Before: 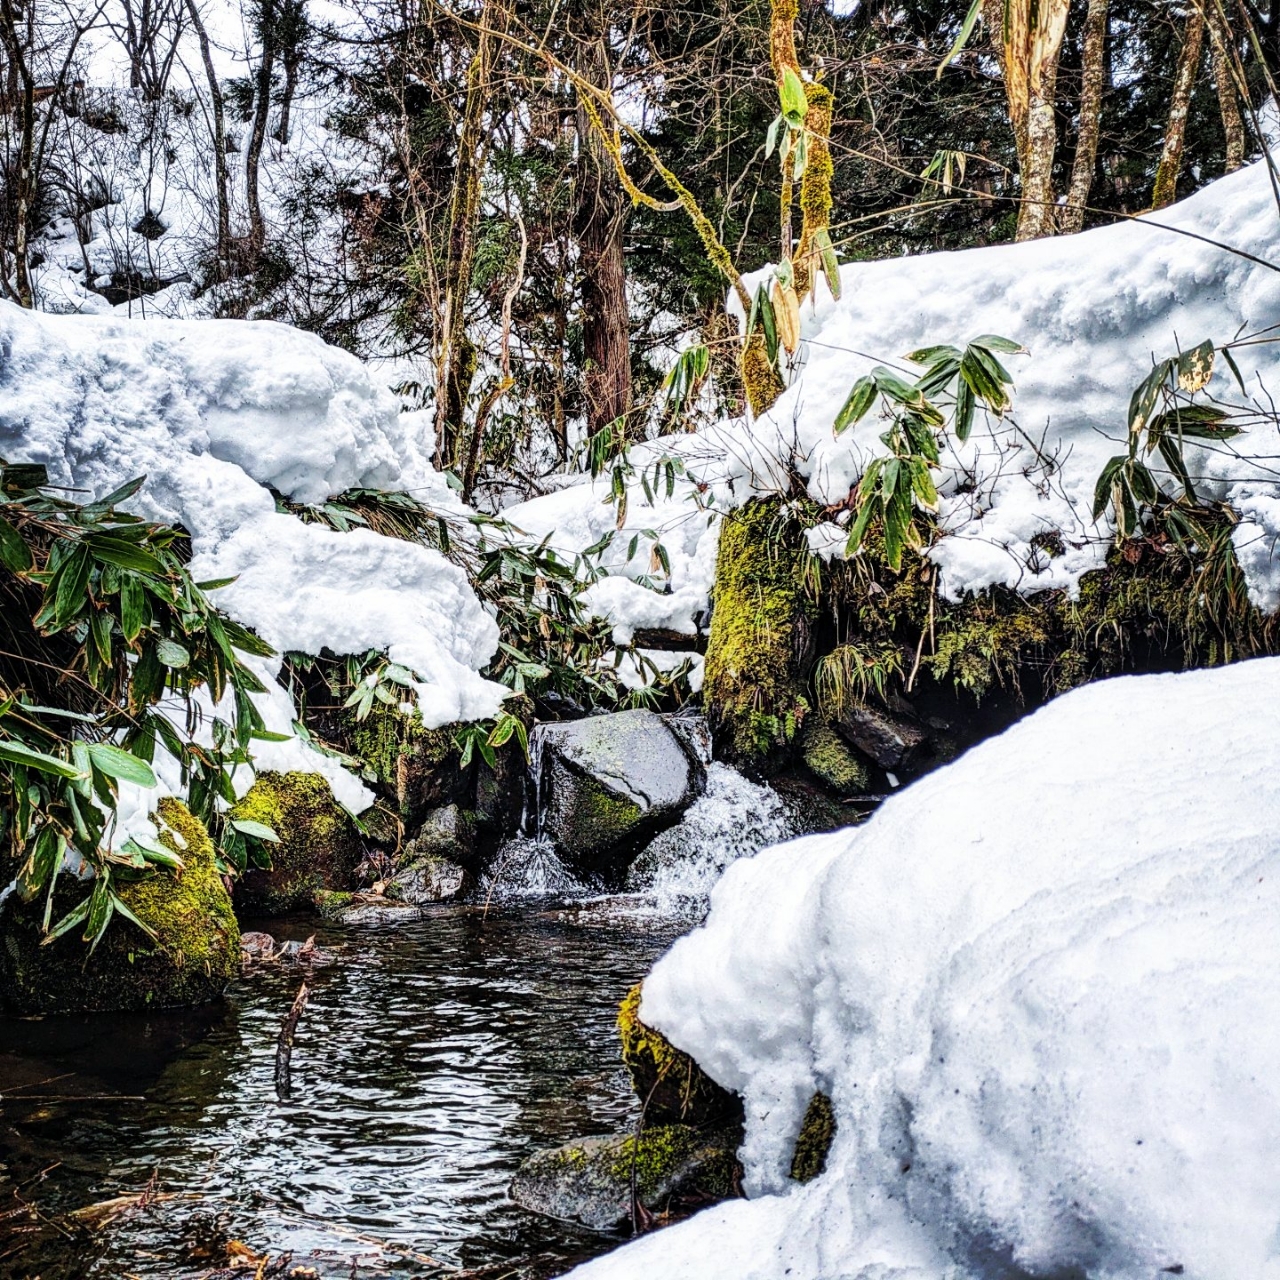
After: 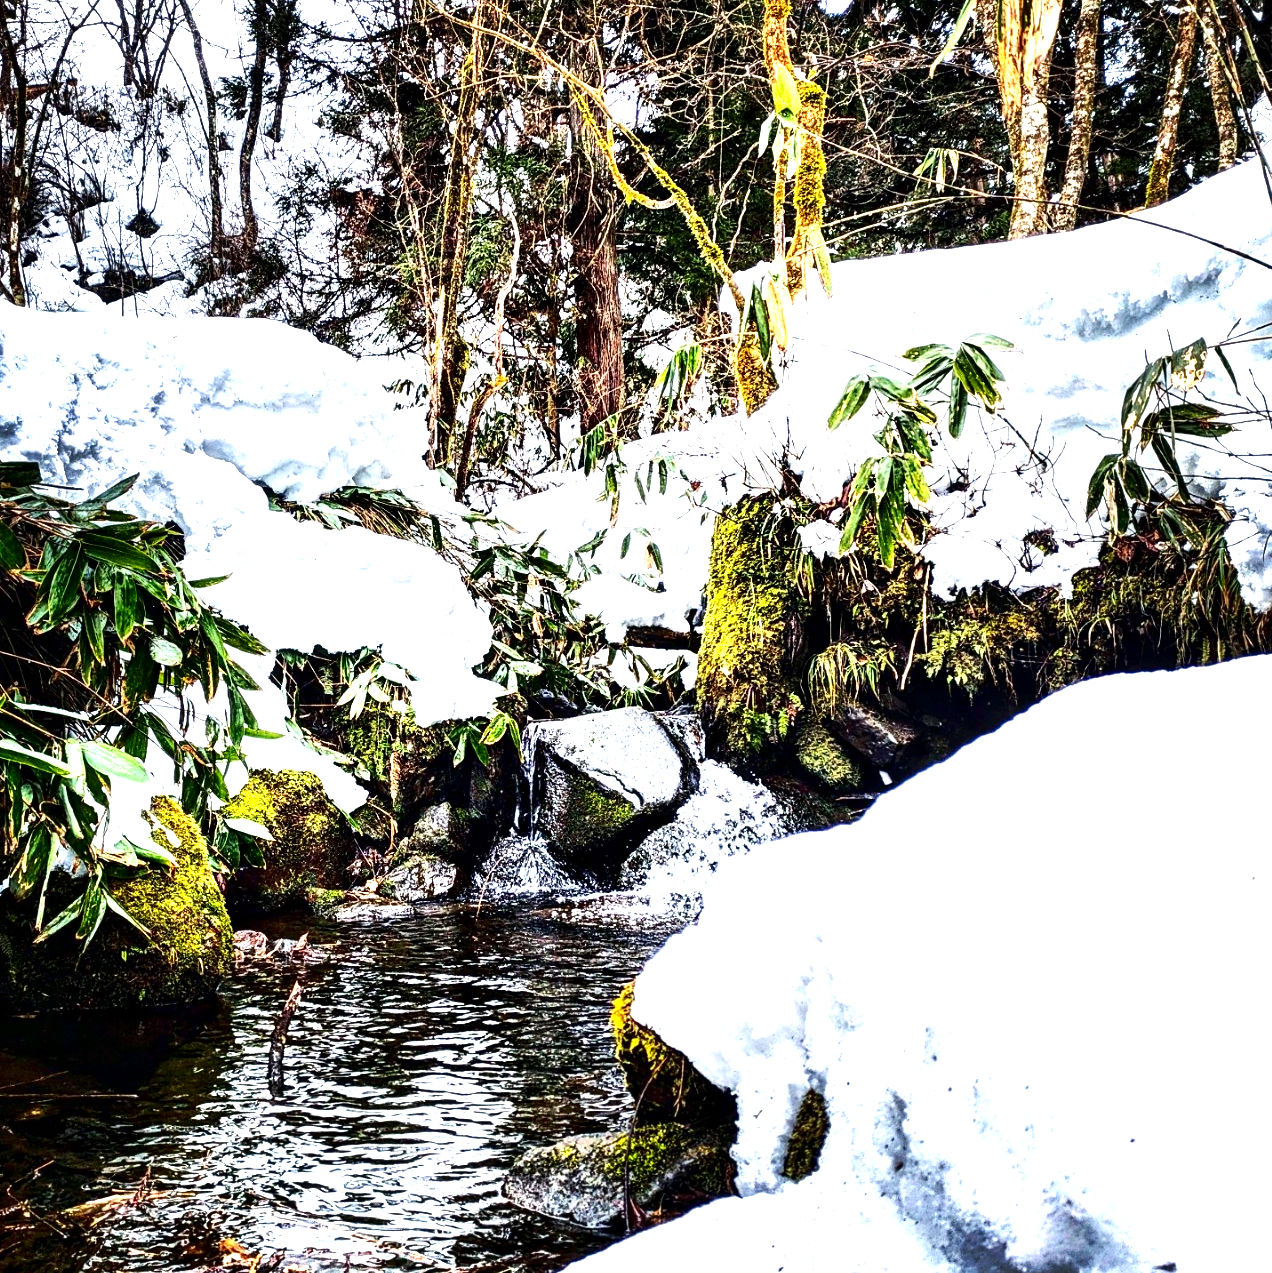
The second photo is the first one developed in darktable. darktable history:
contrast brightness saturation: contrast 0.19, brightness -0.24, saturation 0.11
crop and rotate: left 0.614%, top 0.179%, bottom 0.309%
exposure: black level correction 0, exposure 1.2 EV, compensate highlight preservation false
local contrast: mode bilateral grid, contrast 20, coarseness 50, detail 120%, midtone range 0.2
